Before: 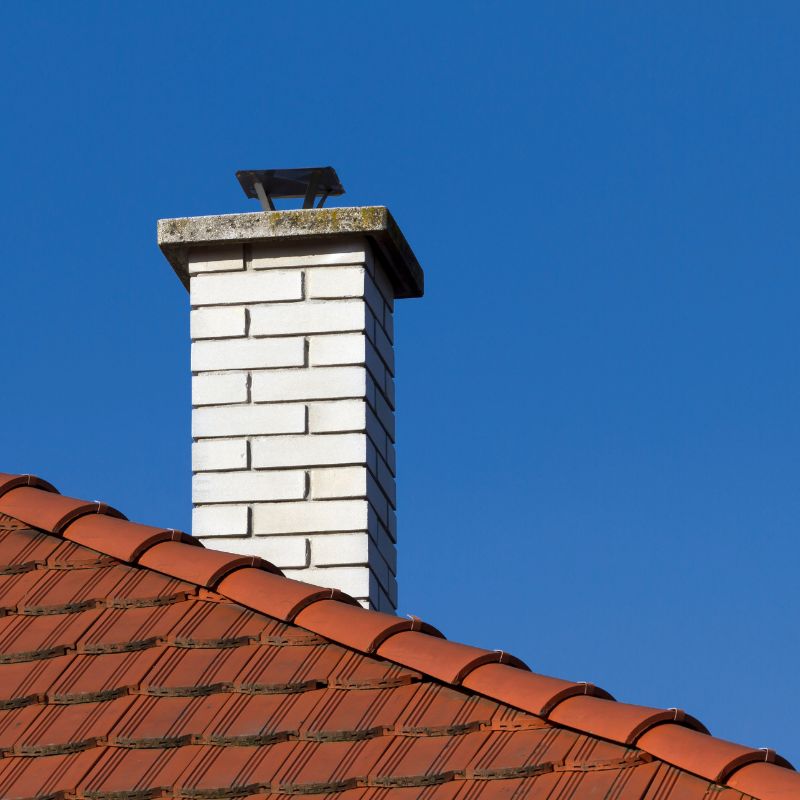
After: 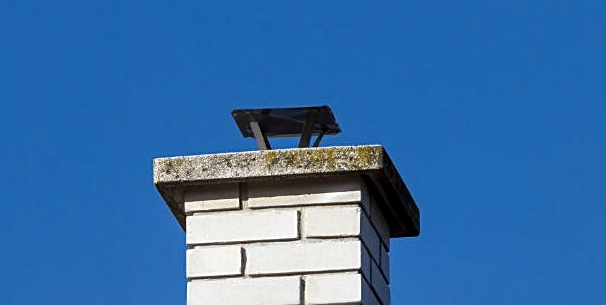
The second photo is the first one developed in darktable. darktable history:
sharpen: on, module defaults
crop: left 0.574%, top 7.64%, right 23.604%, bottom 54.221%
local contrast: on, module defaults
